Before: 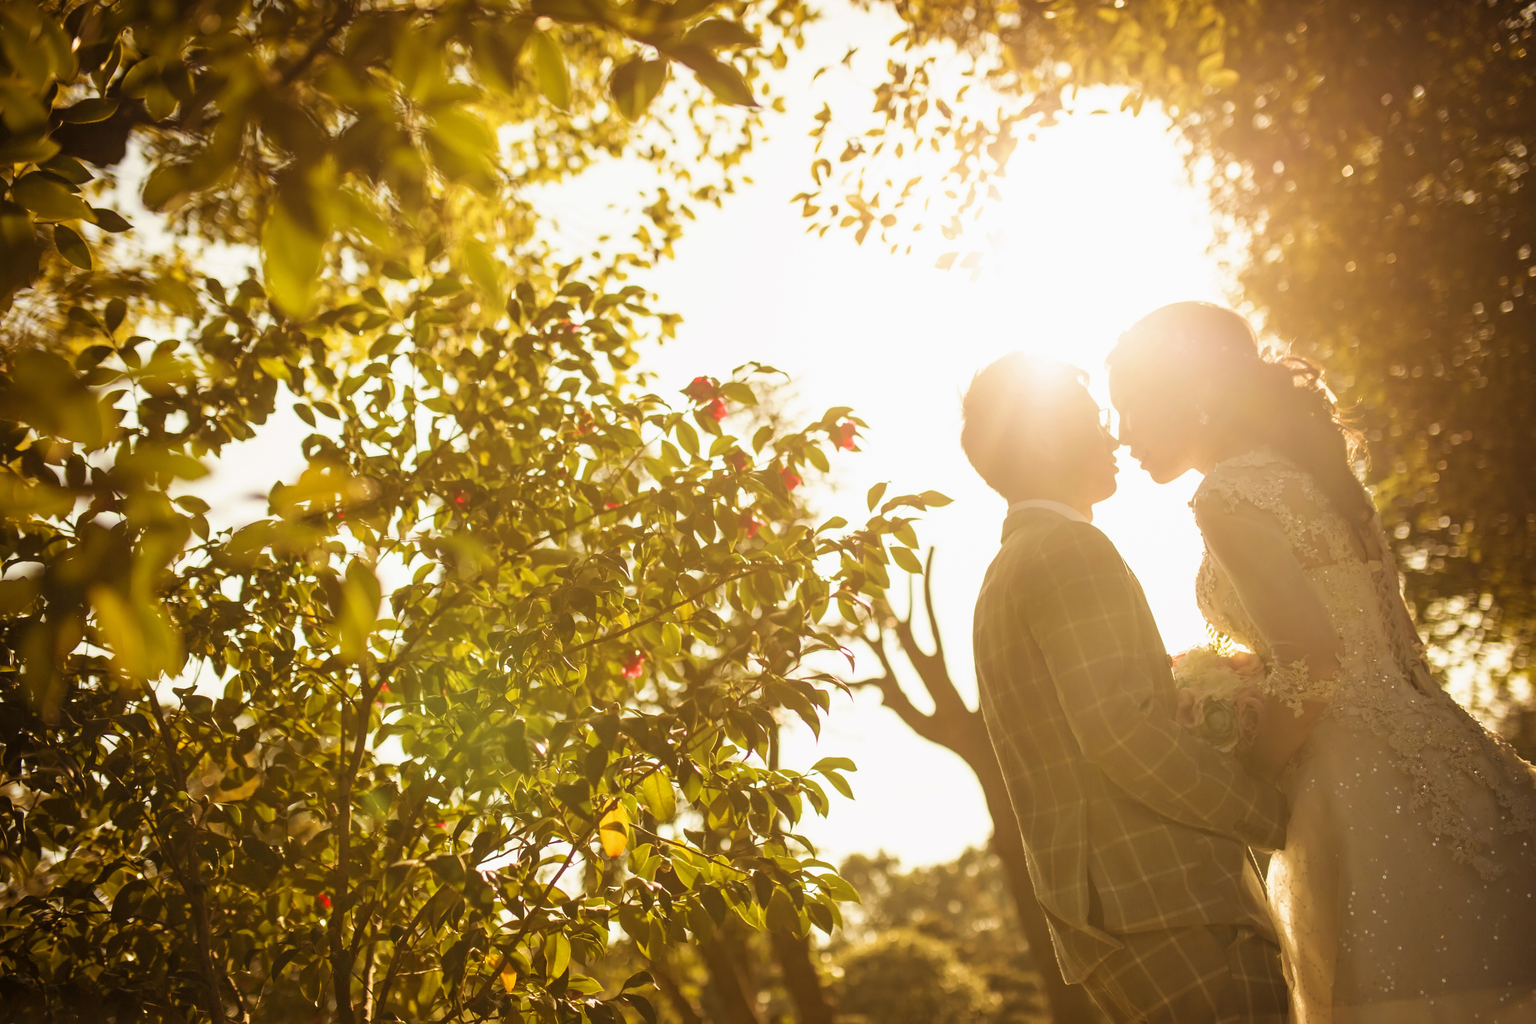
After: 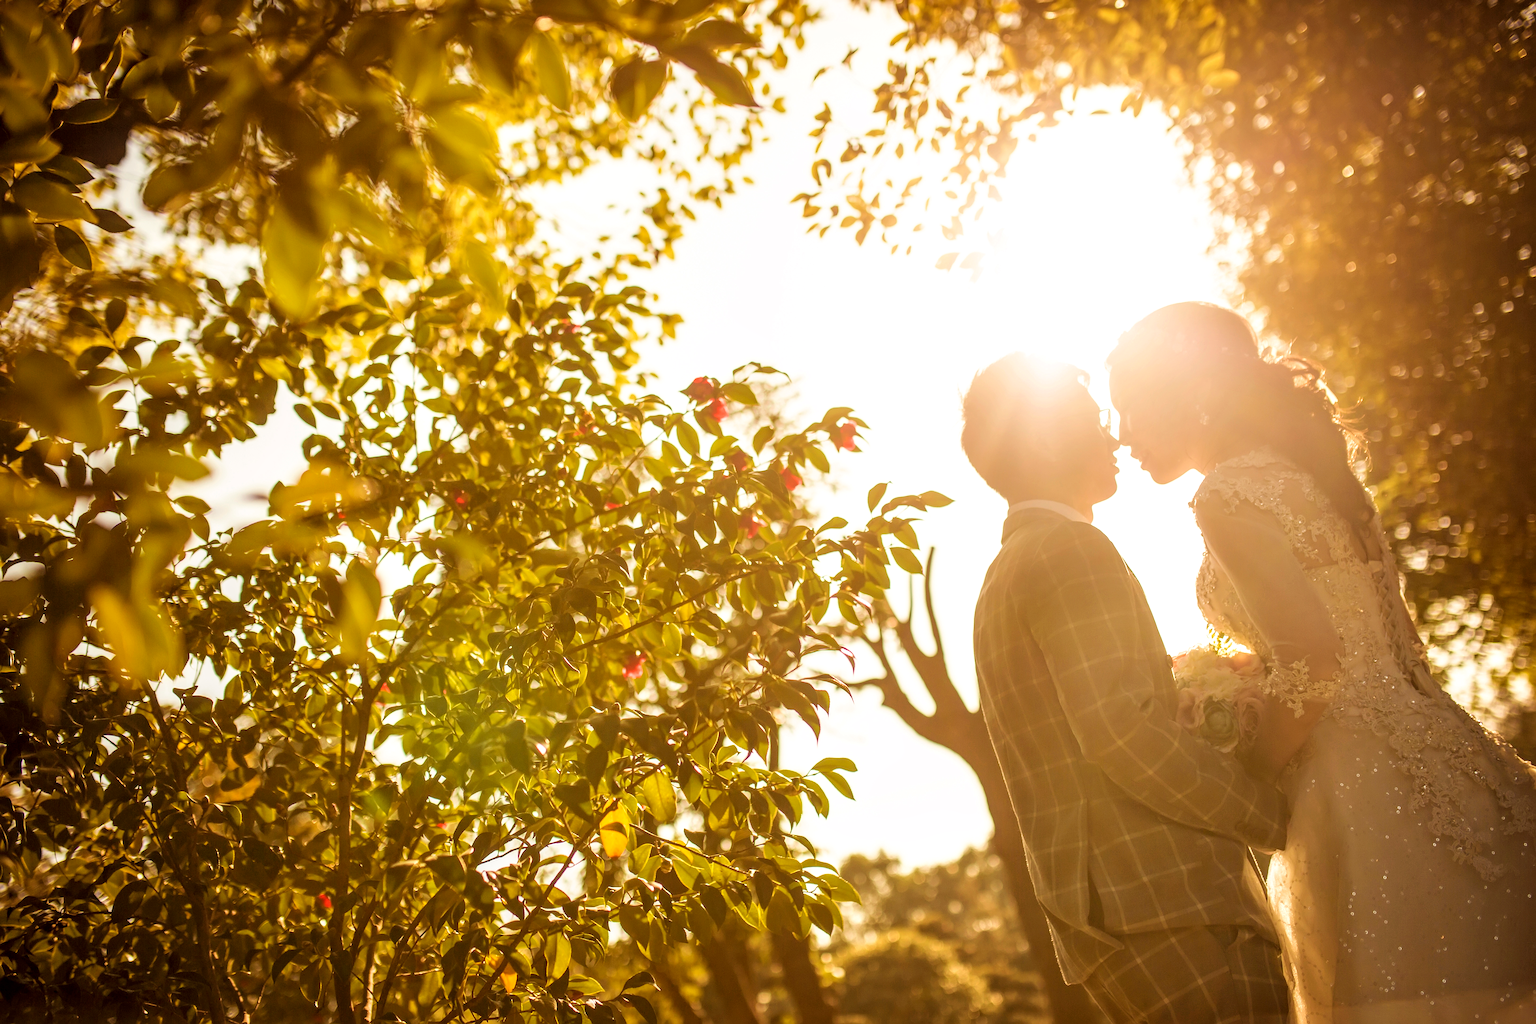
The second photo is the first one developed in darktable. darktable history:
tone equalizer: edges refinement/feathering 500, mask exposure compensation -1.57 EV, preserve details no
sharpen: on, module defaults
local contrast: on, module defaults
